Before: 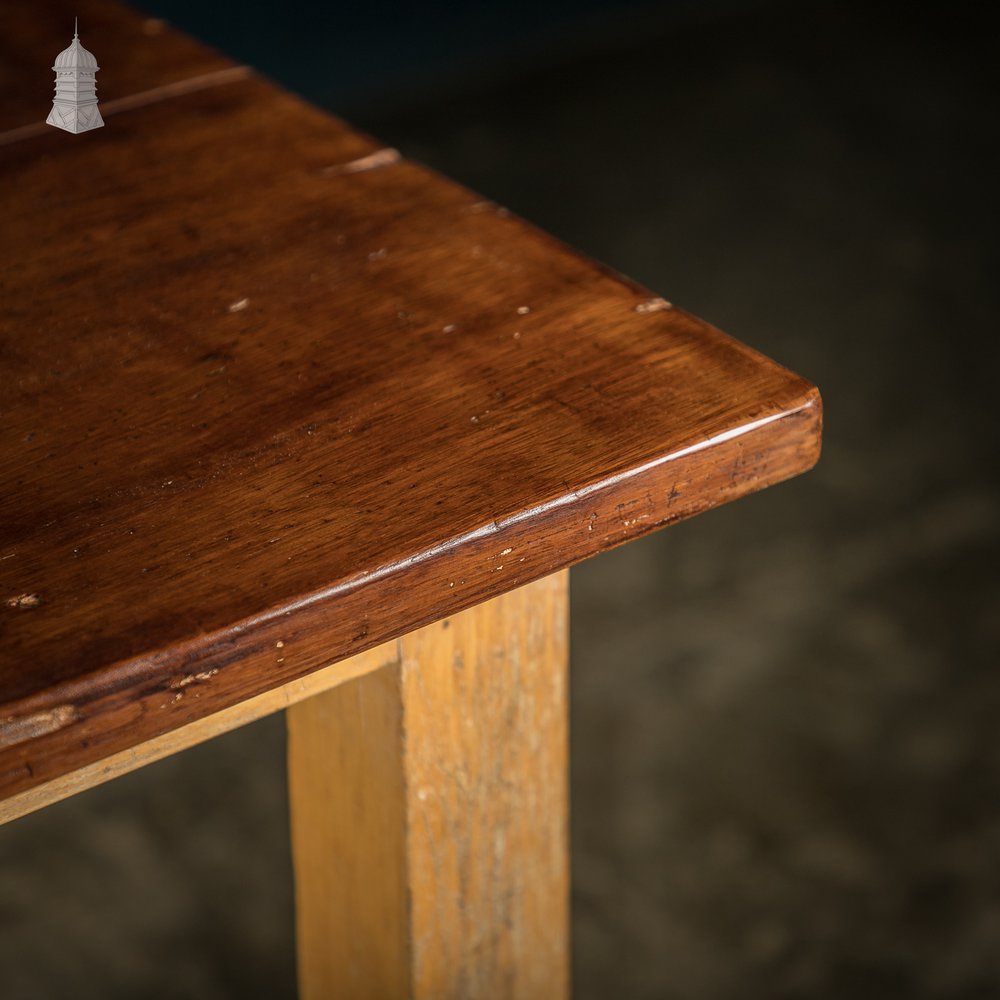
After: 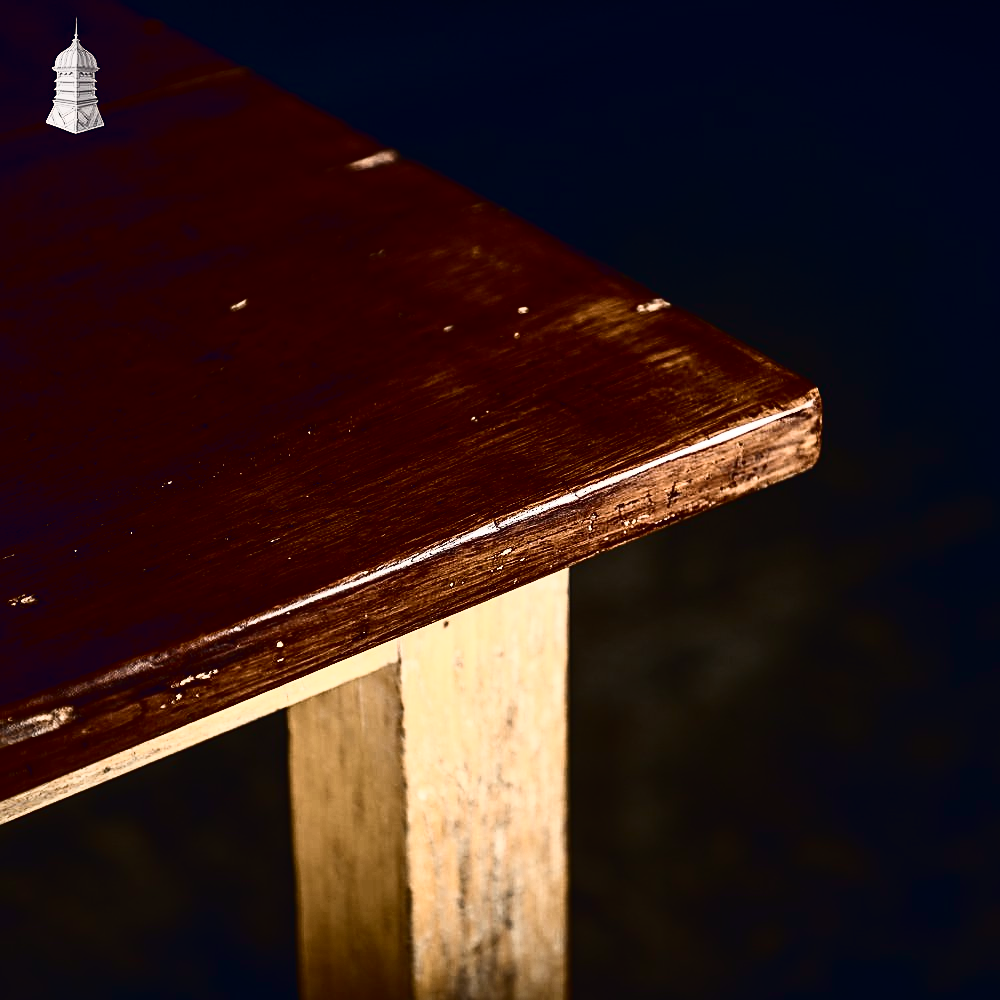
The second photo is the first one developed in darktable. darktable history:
contrast brightness saturation: contrast 0.252, saturation -0.307
tone curve: curves: ch0 [(0, 0) (0.003, 0.001) (0.011, 0.005) (0.025, 0.009) (0.044, 0.014) (0.069, 0.018) (0.1, 0.025) (0.136, 0.029) (0.177, 0.042) (0.224, 0.064) (0.277, 0.107) (0.335, 0.182) (0.399, 0.3) (0.468, 0.462) (0.543, 0.639) (0.623, 0.802) (0.709, 0.916) (0.801, 0.963) (0.898, 0.988) (1, 1)], color space Lab, independent channels, preserve colors none
color balance rgb: global offset › luminance 0.367%, global offset › chroma 0.215%, global offset › hue 255.12°, linear chroma grading › shadows 9.556%, linear chroma grading › highlights 9.924%, linear chroma grading › global chroma 15.123%, linear chroma grading › mid-tones 14.712%, perceptual saturation grading › global saturation 25.379%, perceptual saturation grading › highlights -50.036%, perceptual saturation grading › shadows 30.525%
sharpen: on, module defaults
